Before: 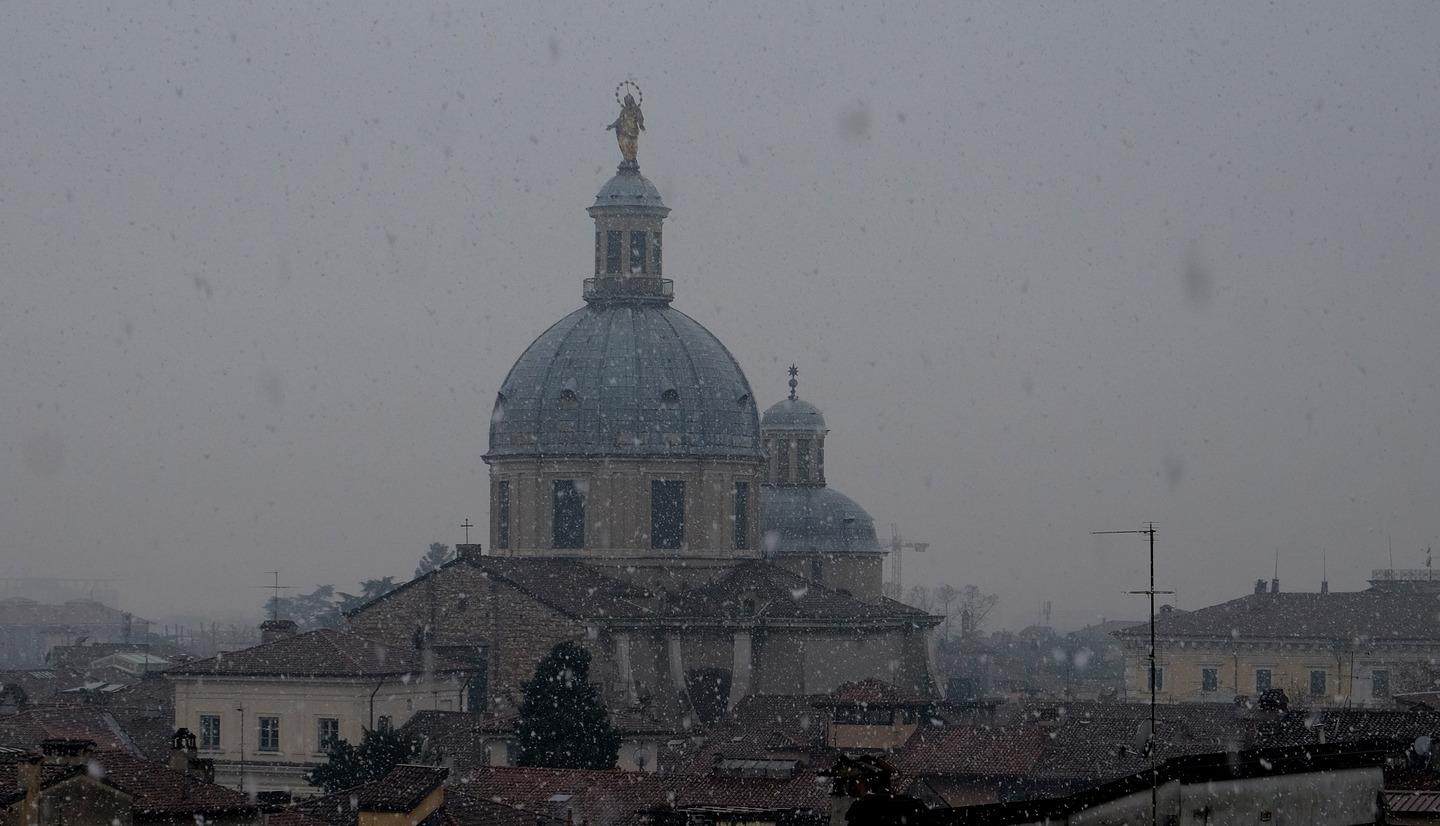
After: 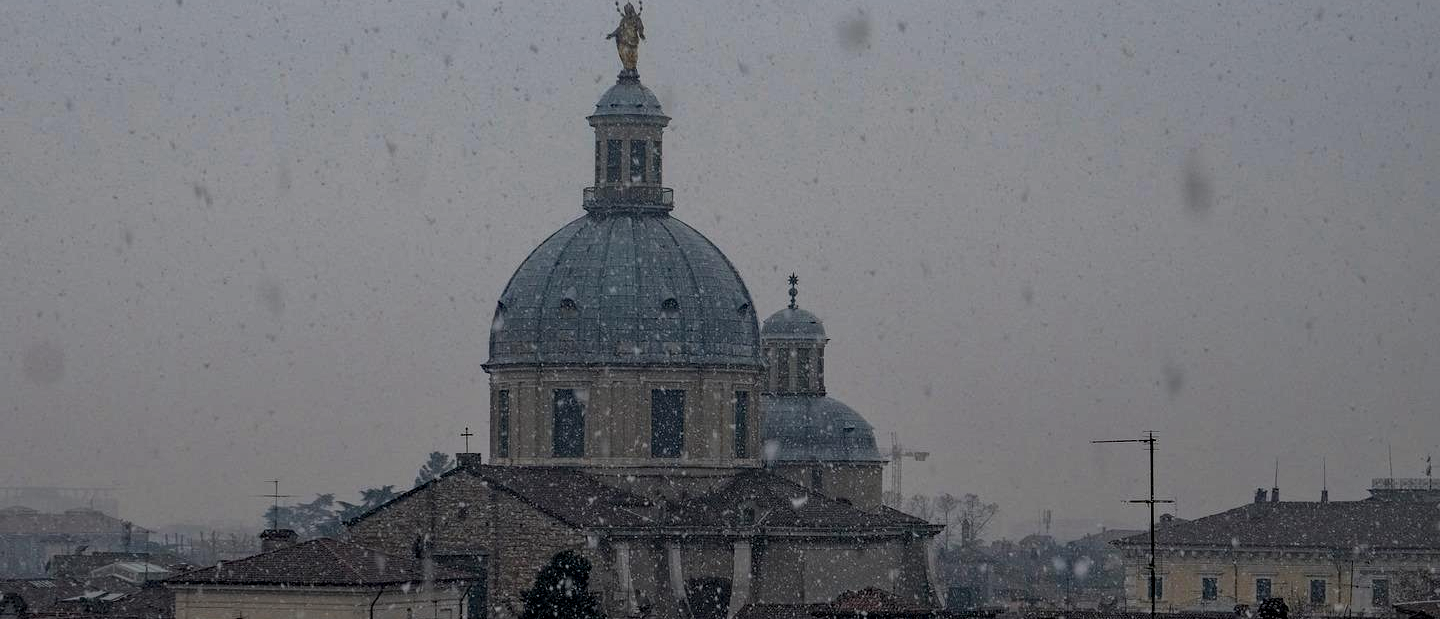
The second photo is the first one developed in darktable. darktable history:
local contrast: detail 130%
haze removal: strength 0.296, distance 0.253, compatibility mode true, adaptive false
crop: top 11.05%, bottom 13.898%
shadows and highlights: shadows 29.66, highlights -30.42, low approximation 0.01, soften with gaussian
